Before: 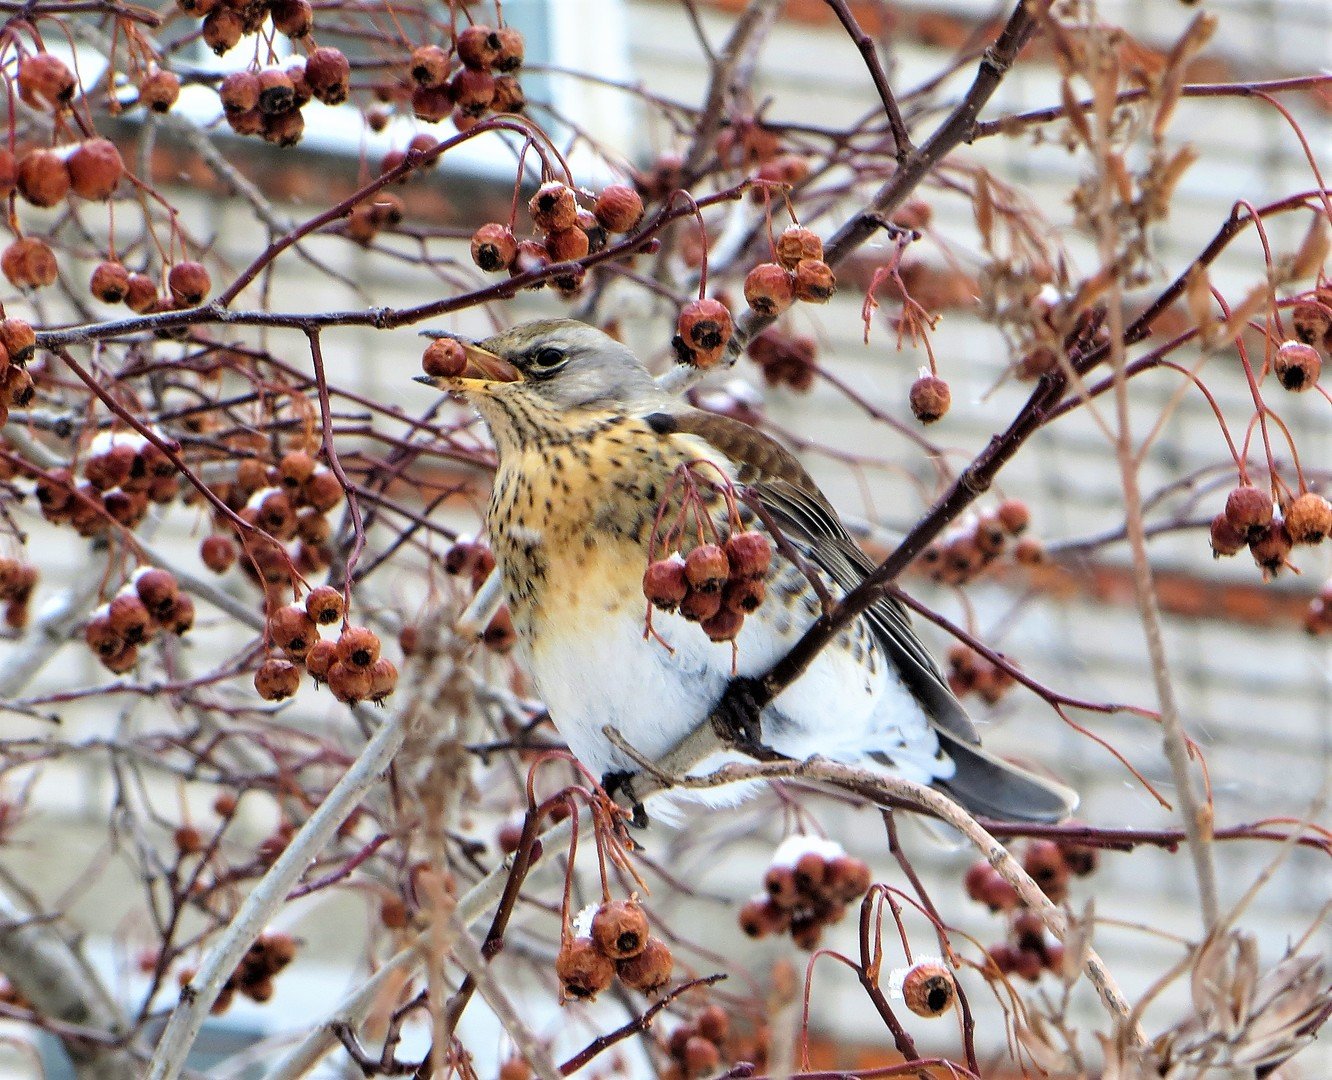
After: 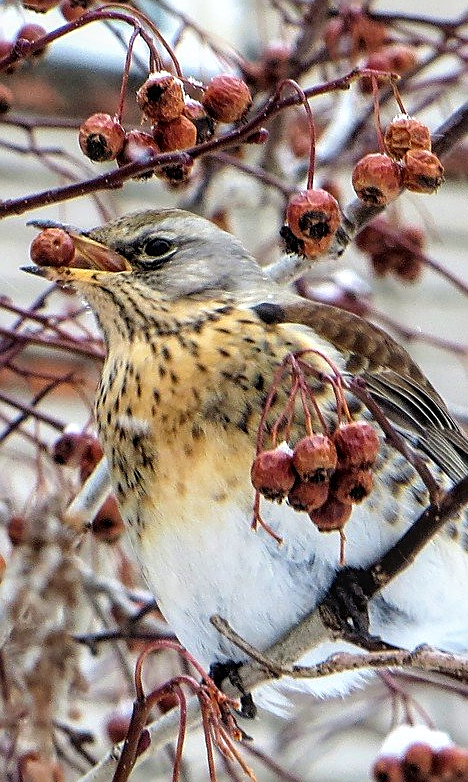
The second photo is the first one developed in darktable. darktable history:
crop and rotate: left 29.476%, top 10.214%, right 35.32%, bottom 17.333%
sharpen: on, module defaults
local contrast: on, module defaults
